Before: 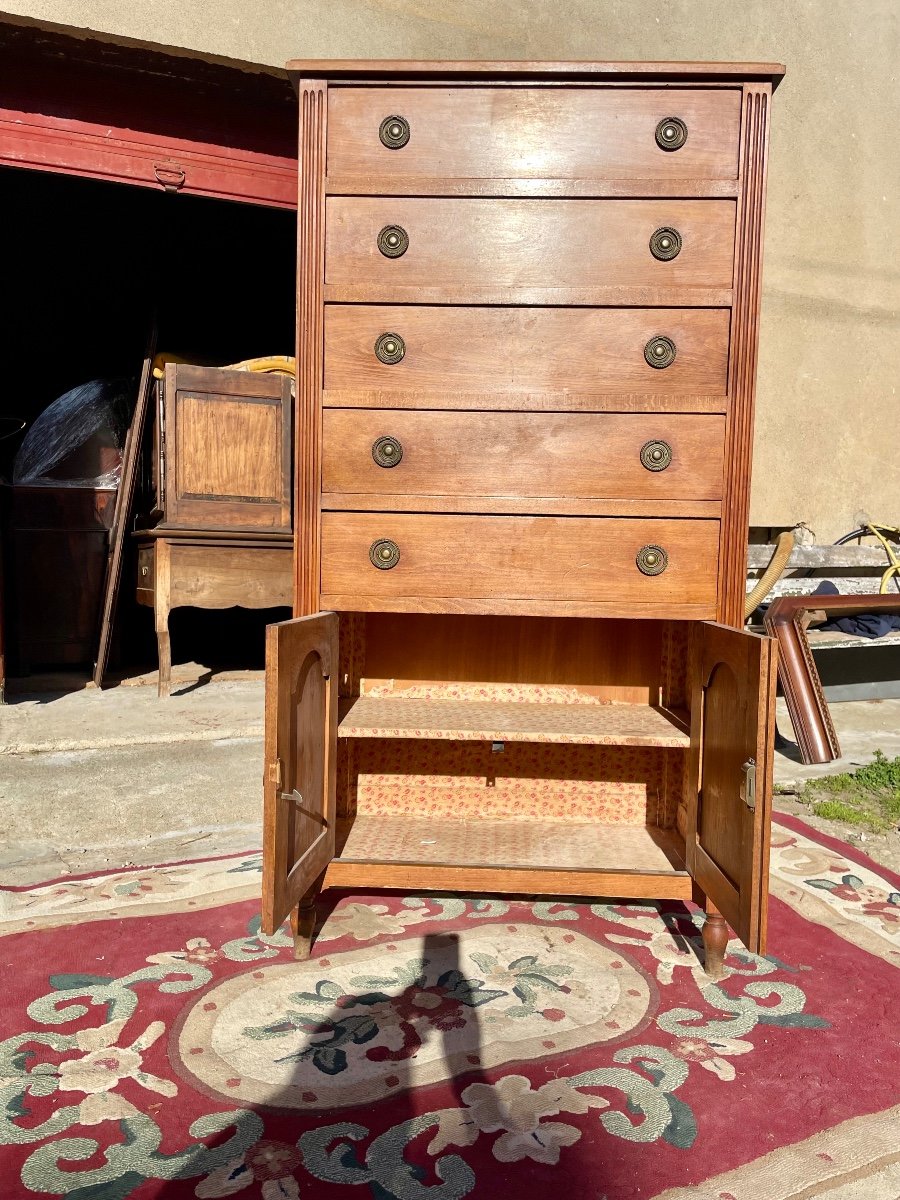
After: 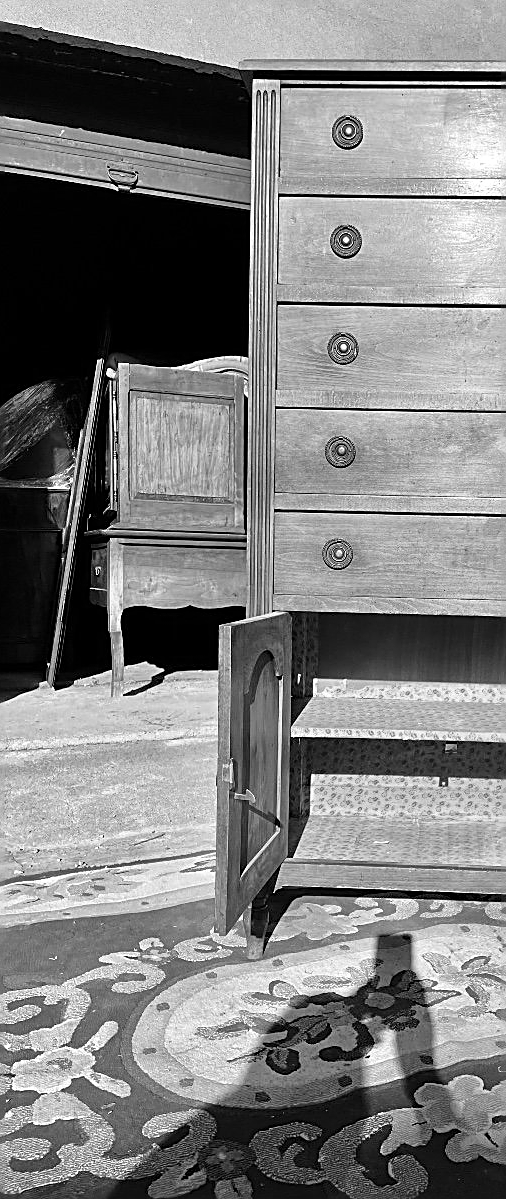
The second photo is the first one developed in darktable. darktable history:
color calibration: output gray [0.21, 0.42, 0.37, 0], illuminant as shot in camera, x 0.358, y 0.373, temperature 4628.91 K
tone equalizer: -8 EV 0.017 EV, -7 EV -0.003 EV, -6 EV 0.043 EV, -5 EV 0.022 EV, -4 EV 0.293 EV, -3 EV 0.642 EV, -2 EV 0.579 EV, -1 EV 0.204 EV, +0 EV 0.049 EV, mask exposure compensation -0.515 EV
crop: left 5.249%, right 38.496%
sharpen: amount 0.742
color balance rgb: perceptual saturation grading › global saturation 20%, perceptual saturation grading › highlights -25.612%, perceptual saturation grading › shadows 24.438%
